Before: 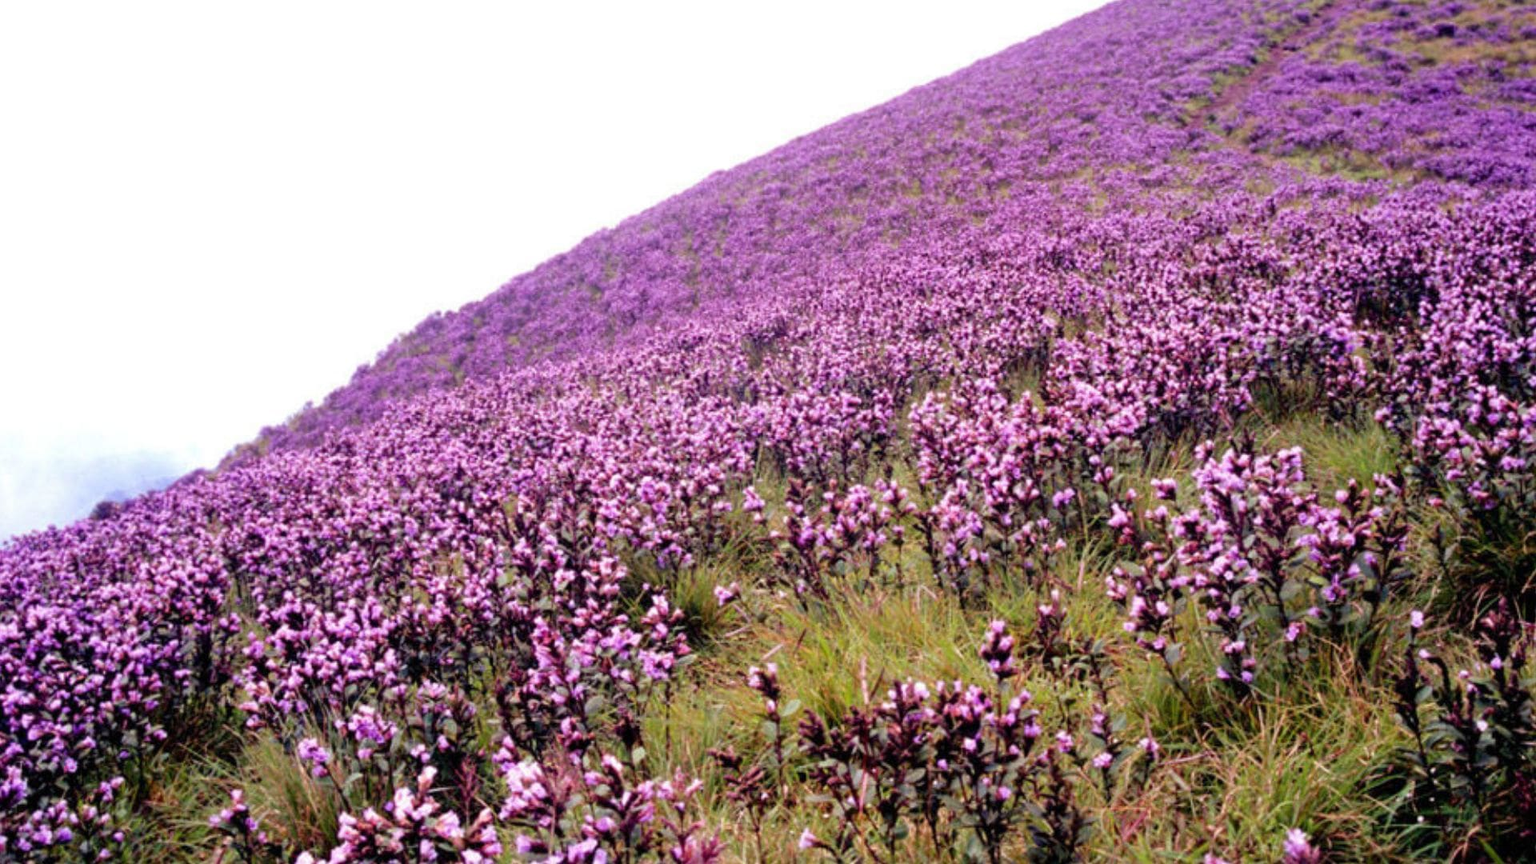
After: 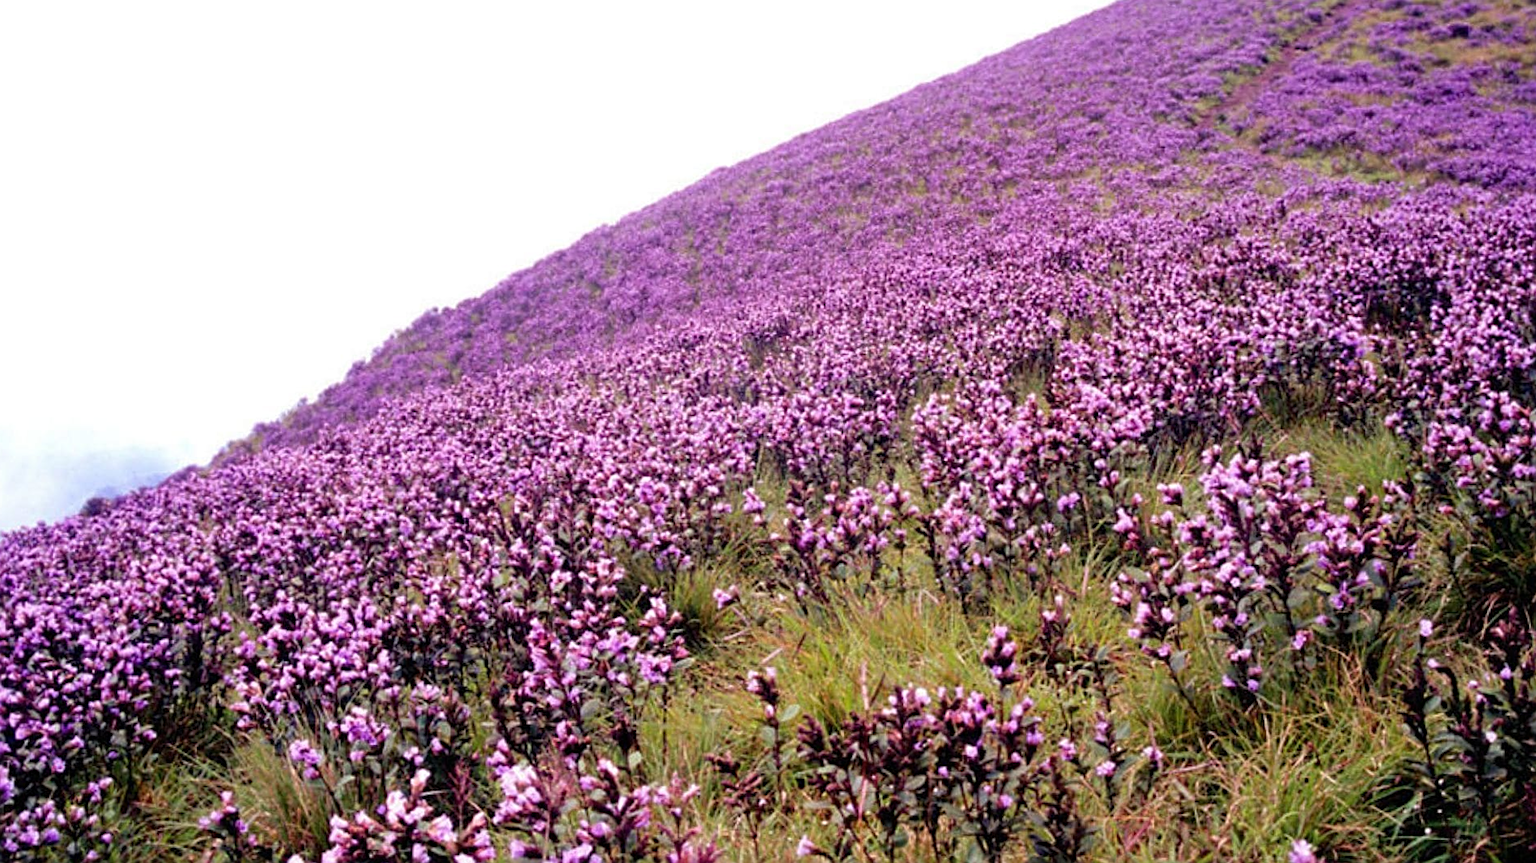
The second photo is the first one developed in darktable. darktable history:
sharpen: on, module defaults
crop and rotate: angle -0.471°
